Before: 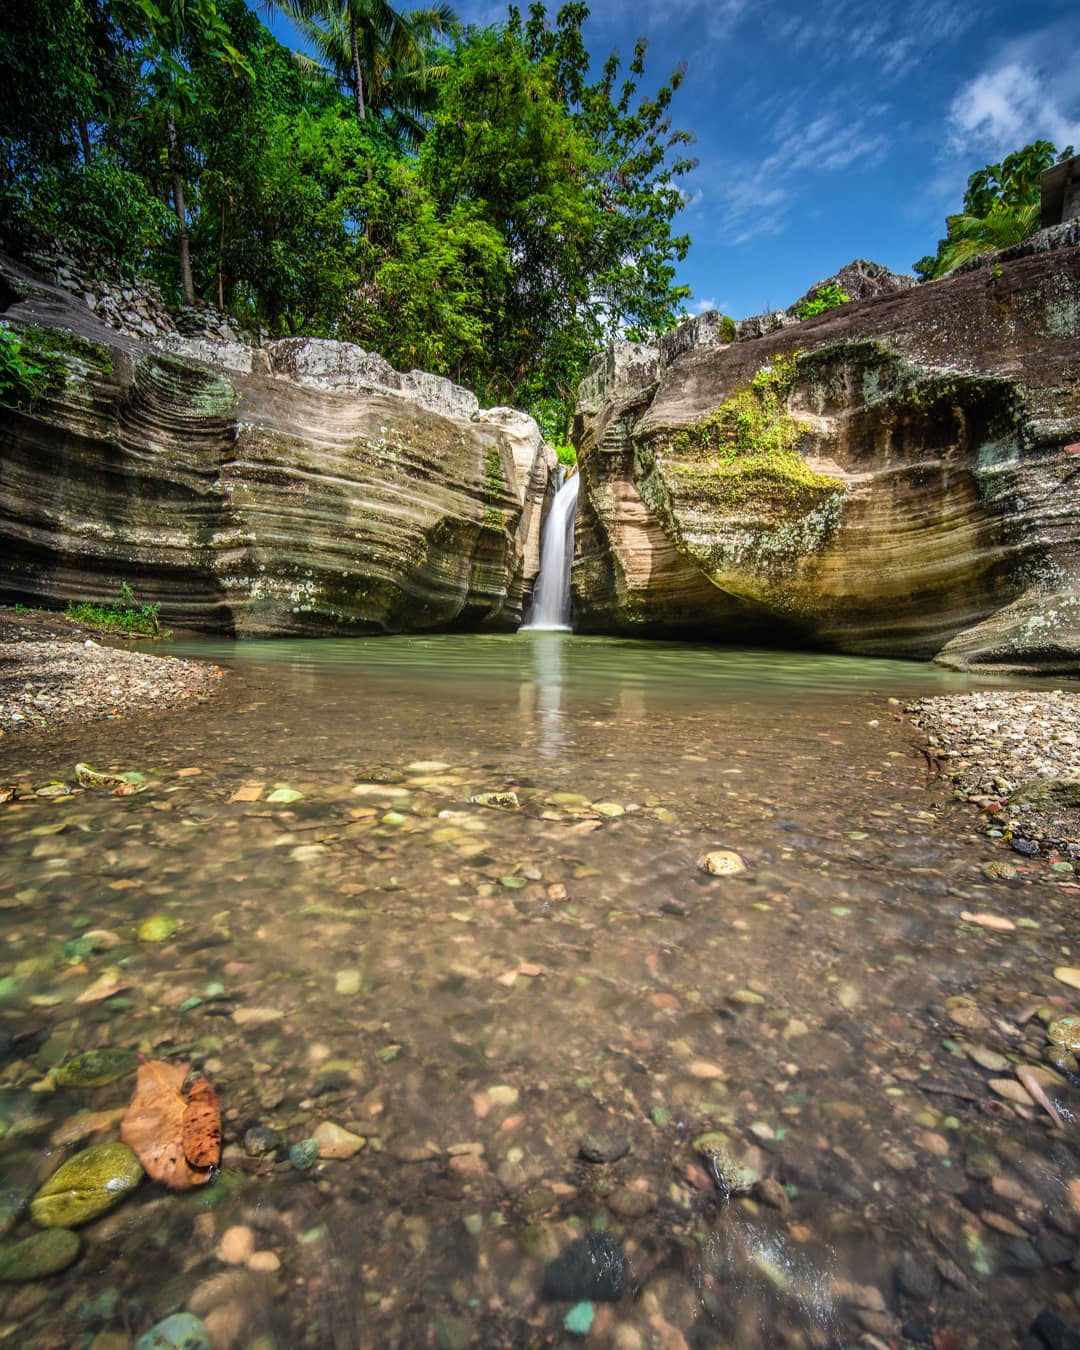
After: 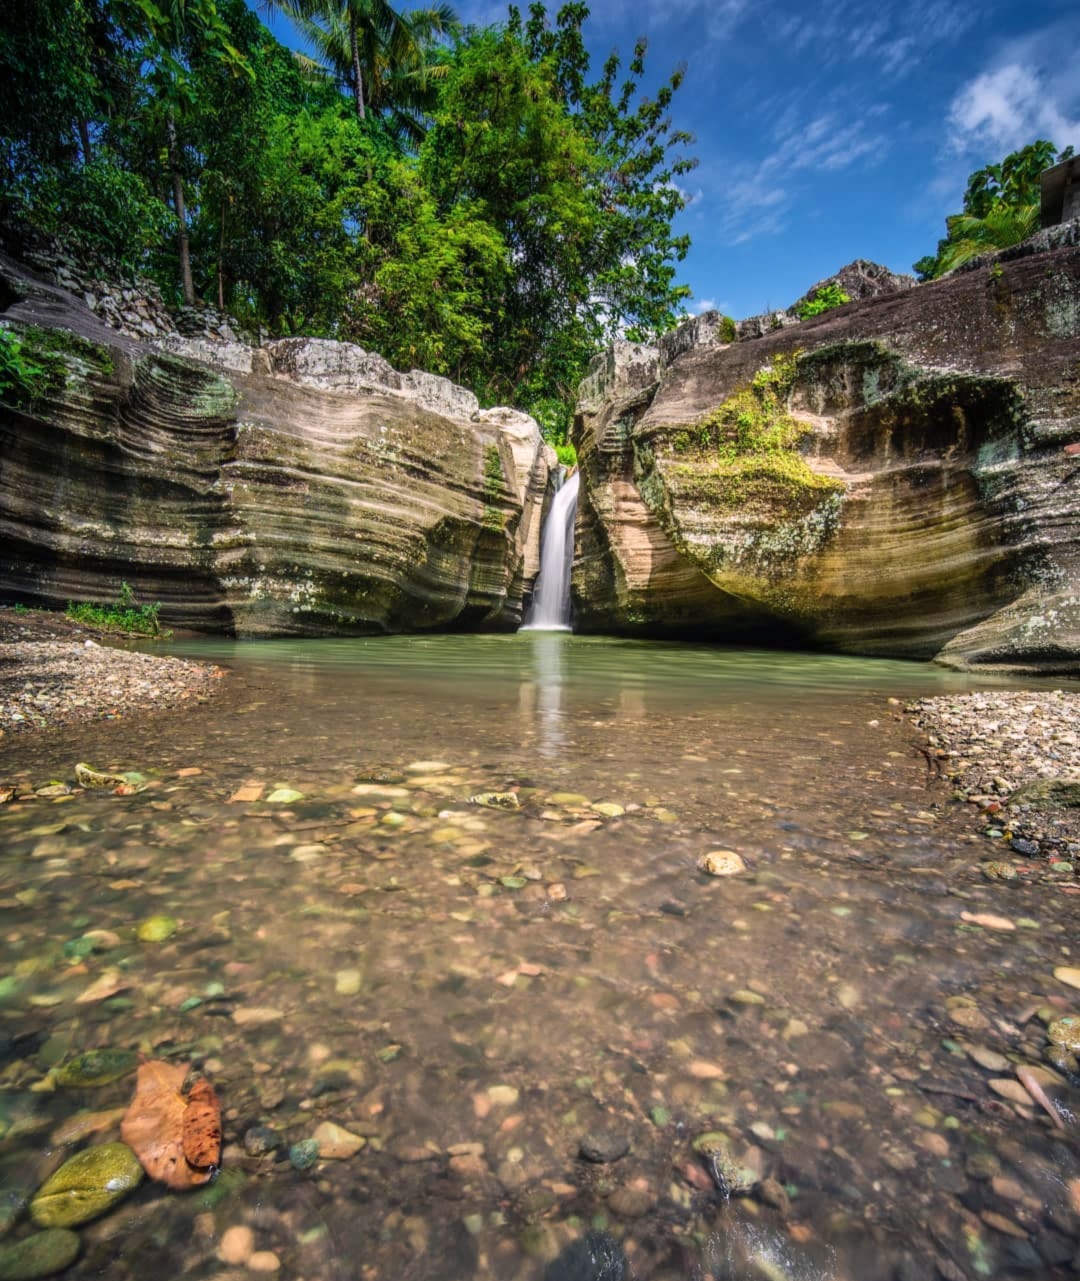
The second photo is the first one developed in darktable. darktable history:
color balance rgb: shadows lift › chroma 1.41%, shadows lift › hue 260°, power › chroma 0.5%, power › hue 260°, highlights gain › chroma 1%, highlights gain › hue 27°, saturation formula JzAzBz (2021)
crop and rotate: top 0%, bottom 5.097%
exposure: compensate exposure bias true, compensate highlight preservation false
lowpass: radius 0.5, unbound 0
